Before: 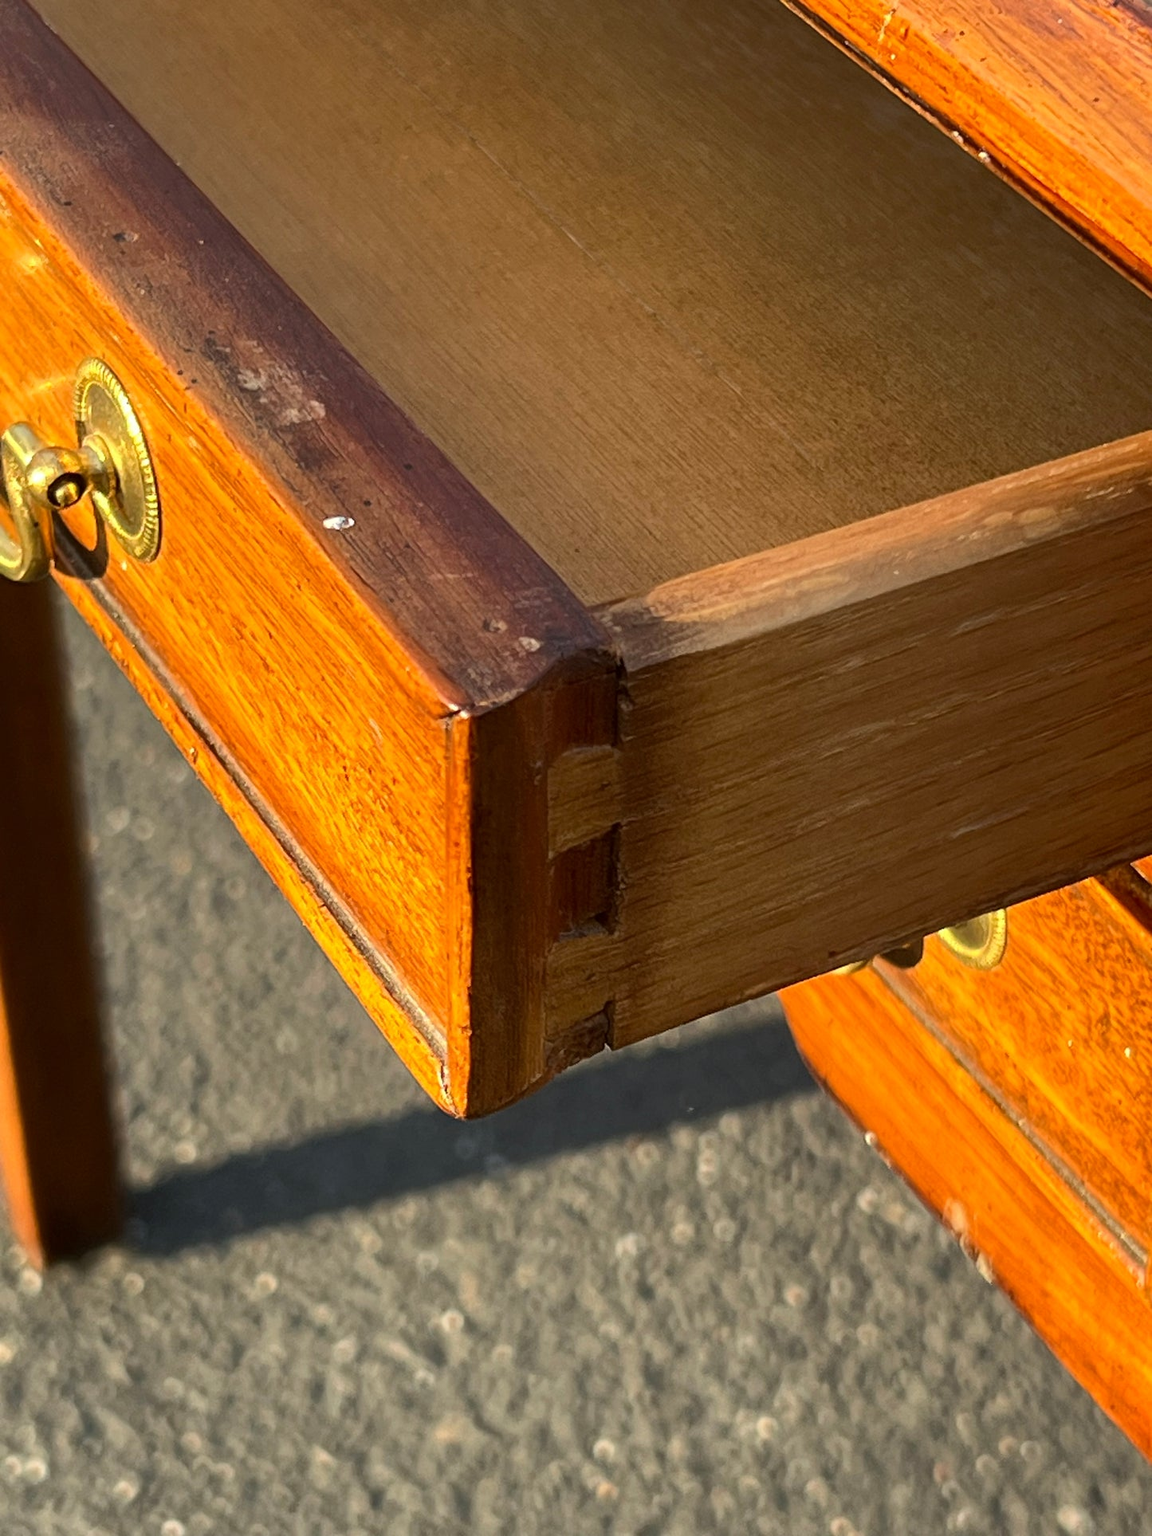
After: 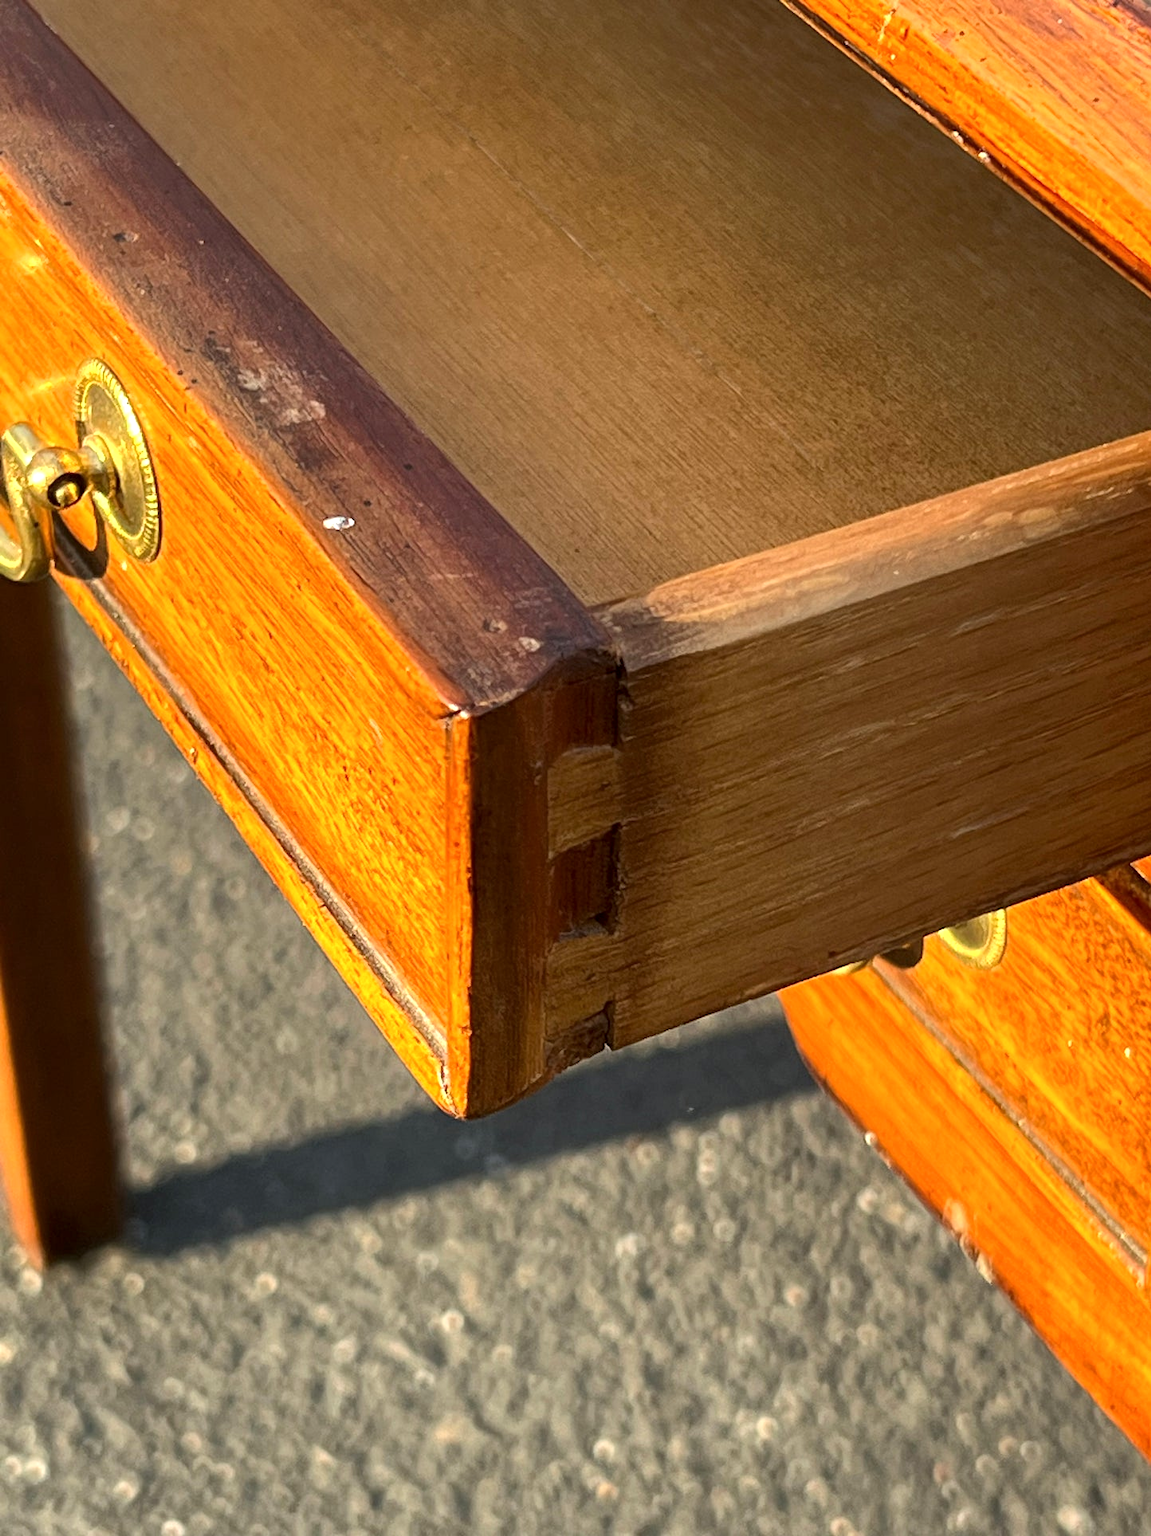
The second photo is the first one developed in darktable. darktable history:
exposure: black level correction 0, exposure 0.3 EV, compensate highlight preservation false
local contrast: highlights 100%, shadows 100%, detail 120%, midtone range 0.2
